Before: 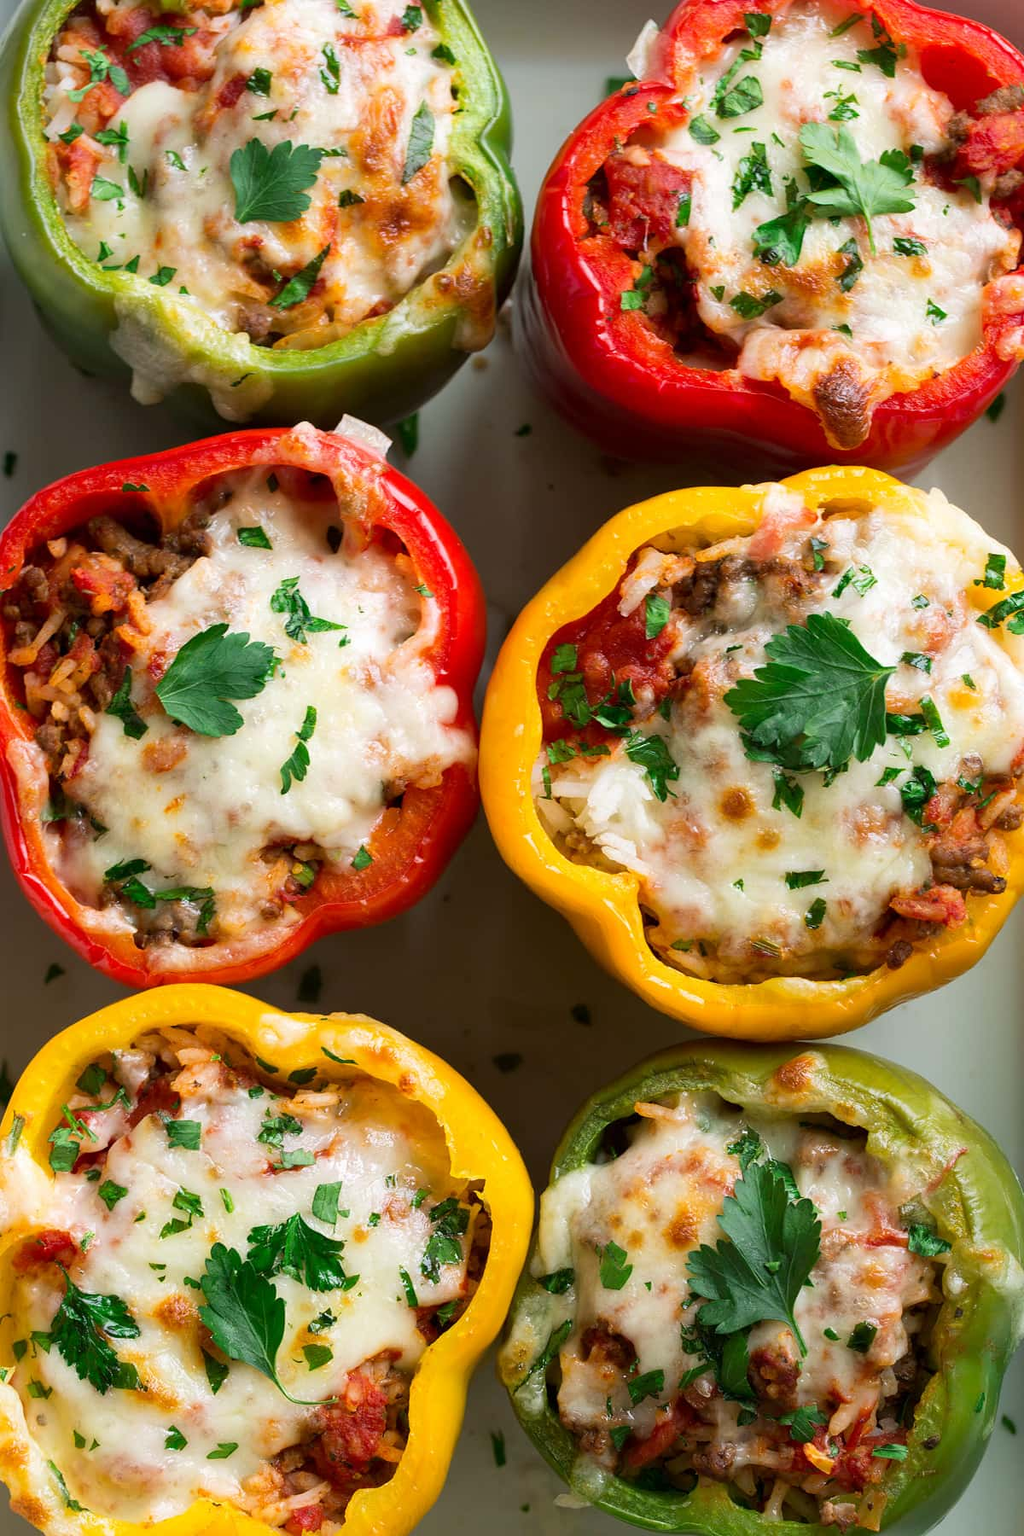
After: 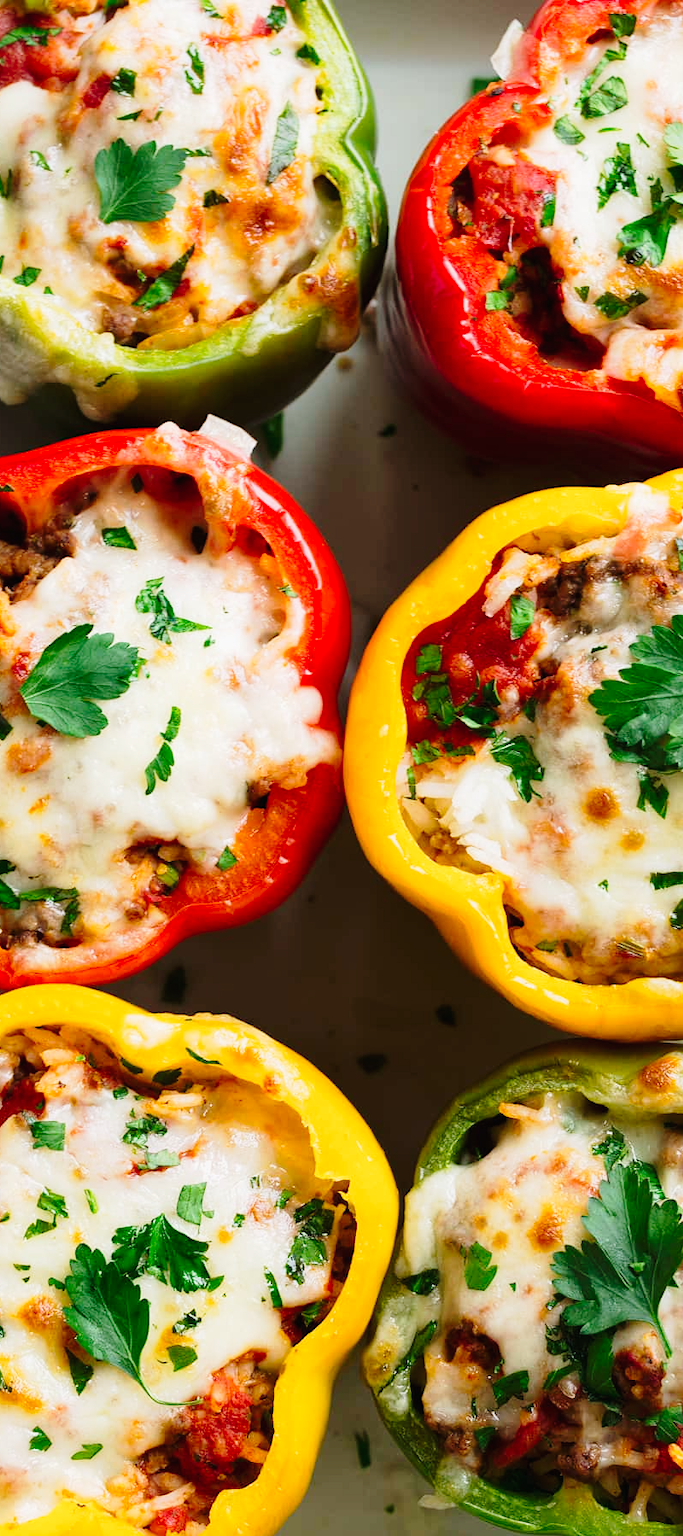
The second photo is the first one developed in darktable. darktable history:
crop and rotate: left 13.326%, right 19.993%
exposure: compensate exposure bias true, compensate highlight preservation false
tone curve: curves: ch0 [(0, 0.012) (0.037, 0.03) (0.123, 0.092) (0.19, 0.157) (0.269, 0.27) (0.48, 0.57) (0.595, 0.695) (0.718, 0.823) (0.855, 0.913) (1, 0.982)]; ch1 [(0, 0) (0.243, 0.245) (0.422, 0.415) (0.493, 0.495) (0.508, 0.506) (0.536, 0.542) (0.569, 0.611) (0.611, 0.662) (0.769, 0.807) (1, 1)]; ch2 [(0, 0) (0.249, 0.216) (0.349, 0.321) (0.424, 0.442) (0.476, 0.483) (0.498, 0.499) (0.517, 0.519) (0.532, 0.56) (0.569, 0.624) (0.614, 0.667) (0.706, 0.757) (0.808, 0.809) (0.991, 0.968)], preserve colors none
